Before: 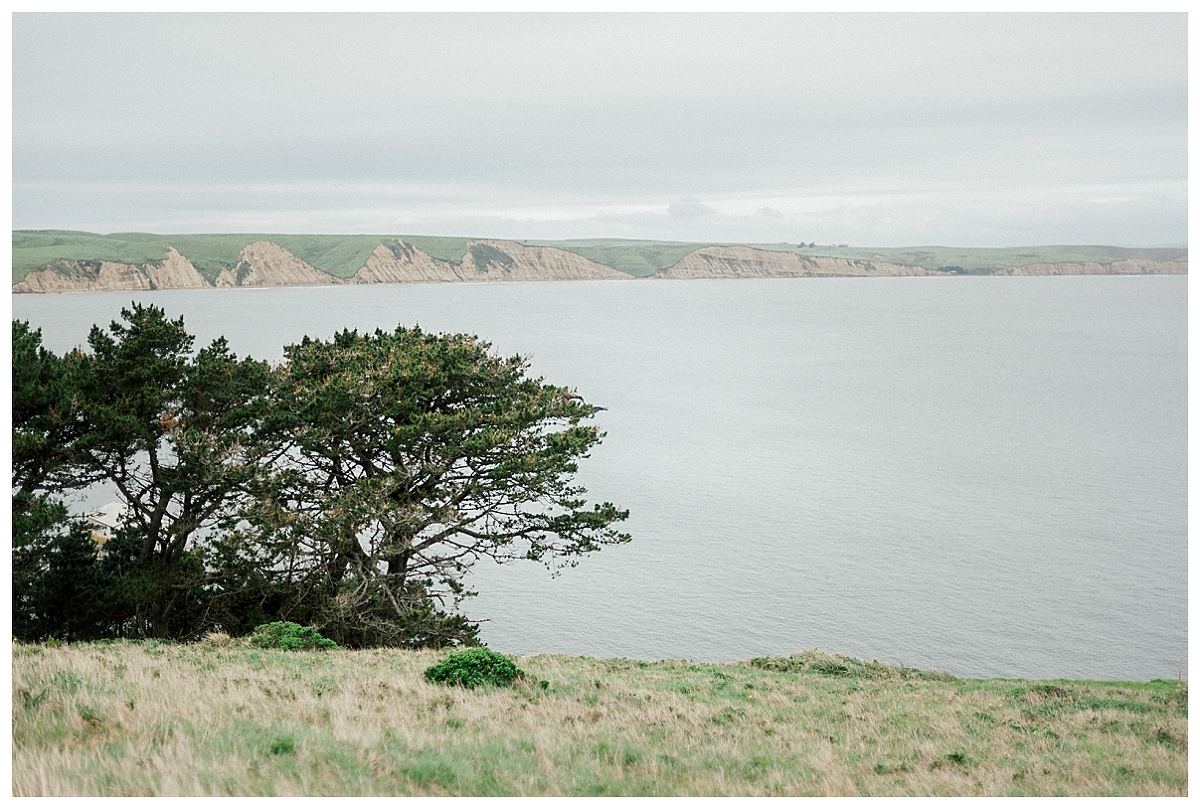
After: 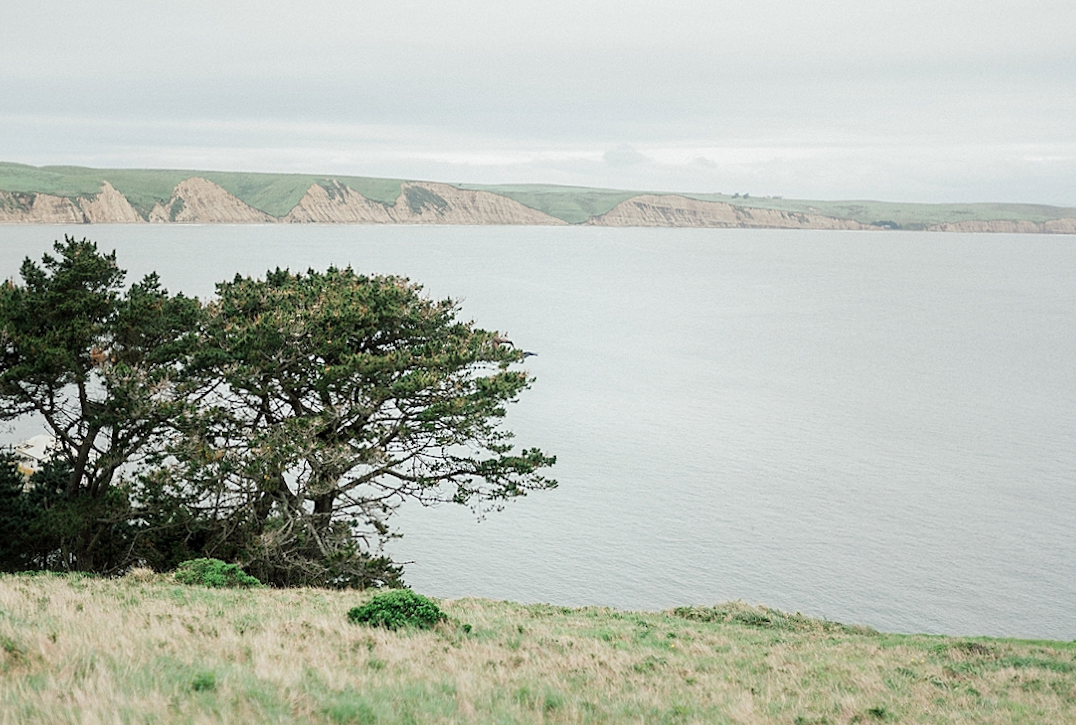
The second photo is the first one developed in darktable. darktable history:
crop and rotate: angle -1.96°, left 3.097%, top 4.154%, right 1.586%, bottom 0.529%
rotate and perspective: rotation -0.45°, automatic cropping original format, crop left 0.008, crop right 0.992, crop top 0.012, crop bottom 0.988
contrast brightness saturation: contrast 0.05, brightness 0.06, saturation 0.01
